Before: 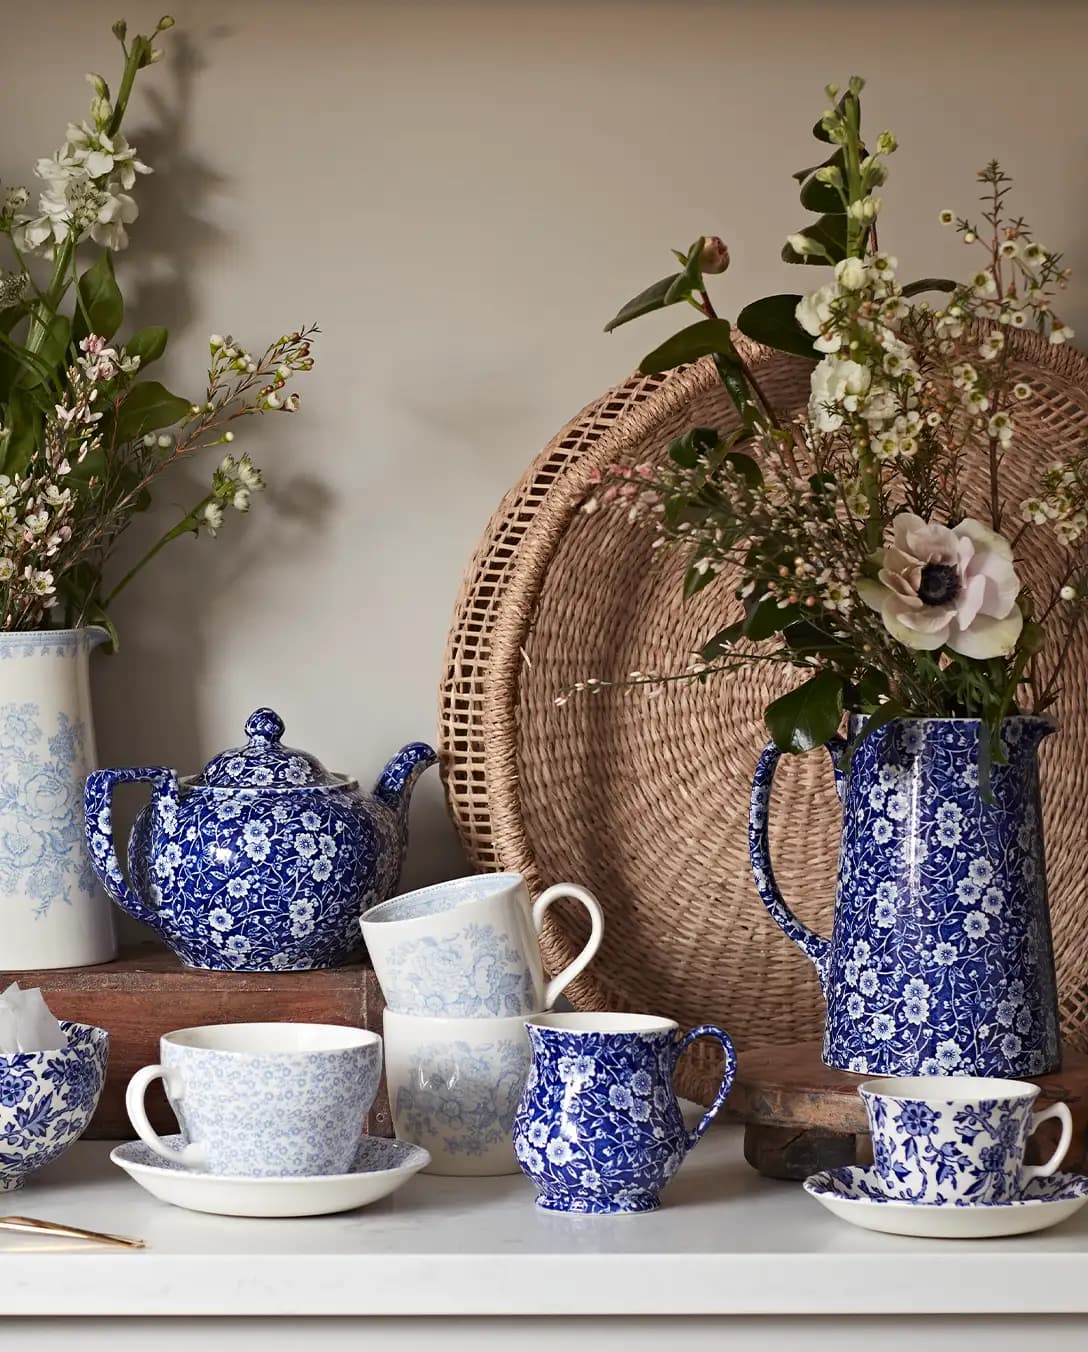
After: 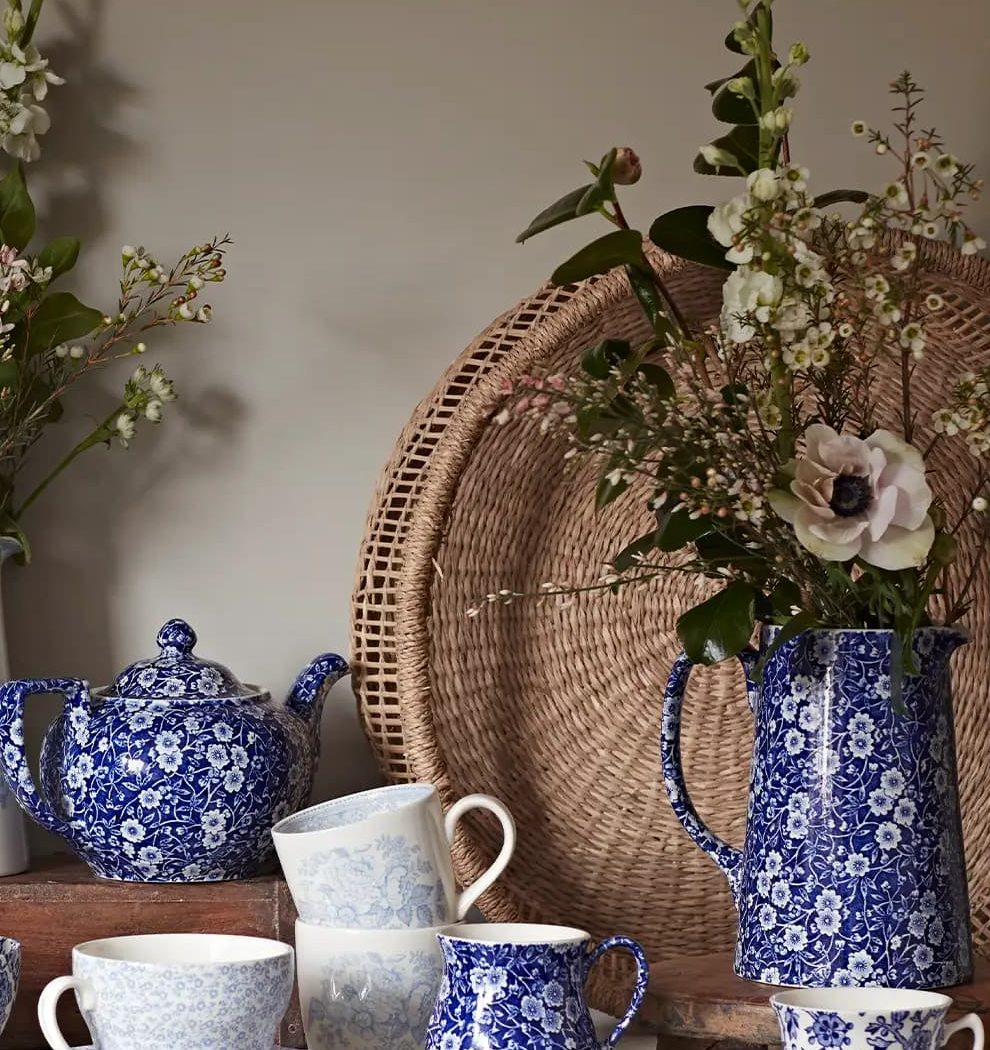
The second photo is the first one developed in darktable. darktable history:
white balance: red 1, blue 1
crop: left 8.155%, top 6.611%, bottom 15.385%
graduated density: on, module defaults
